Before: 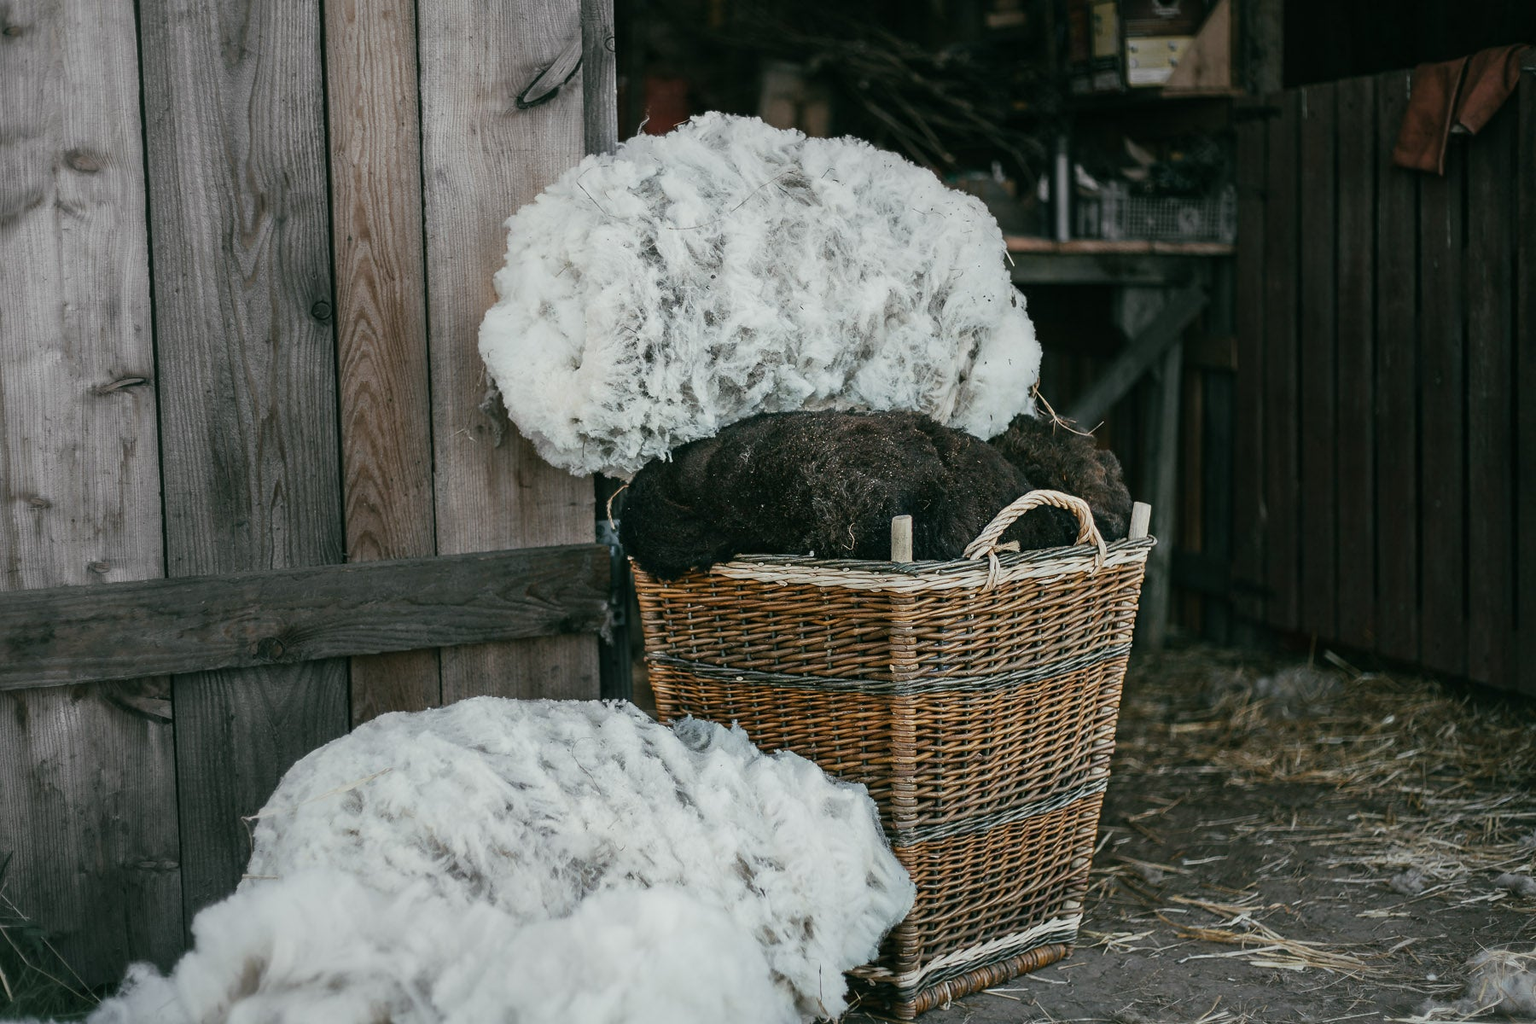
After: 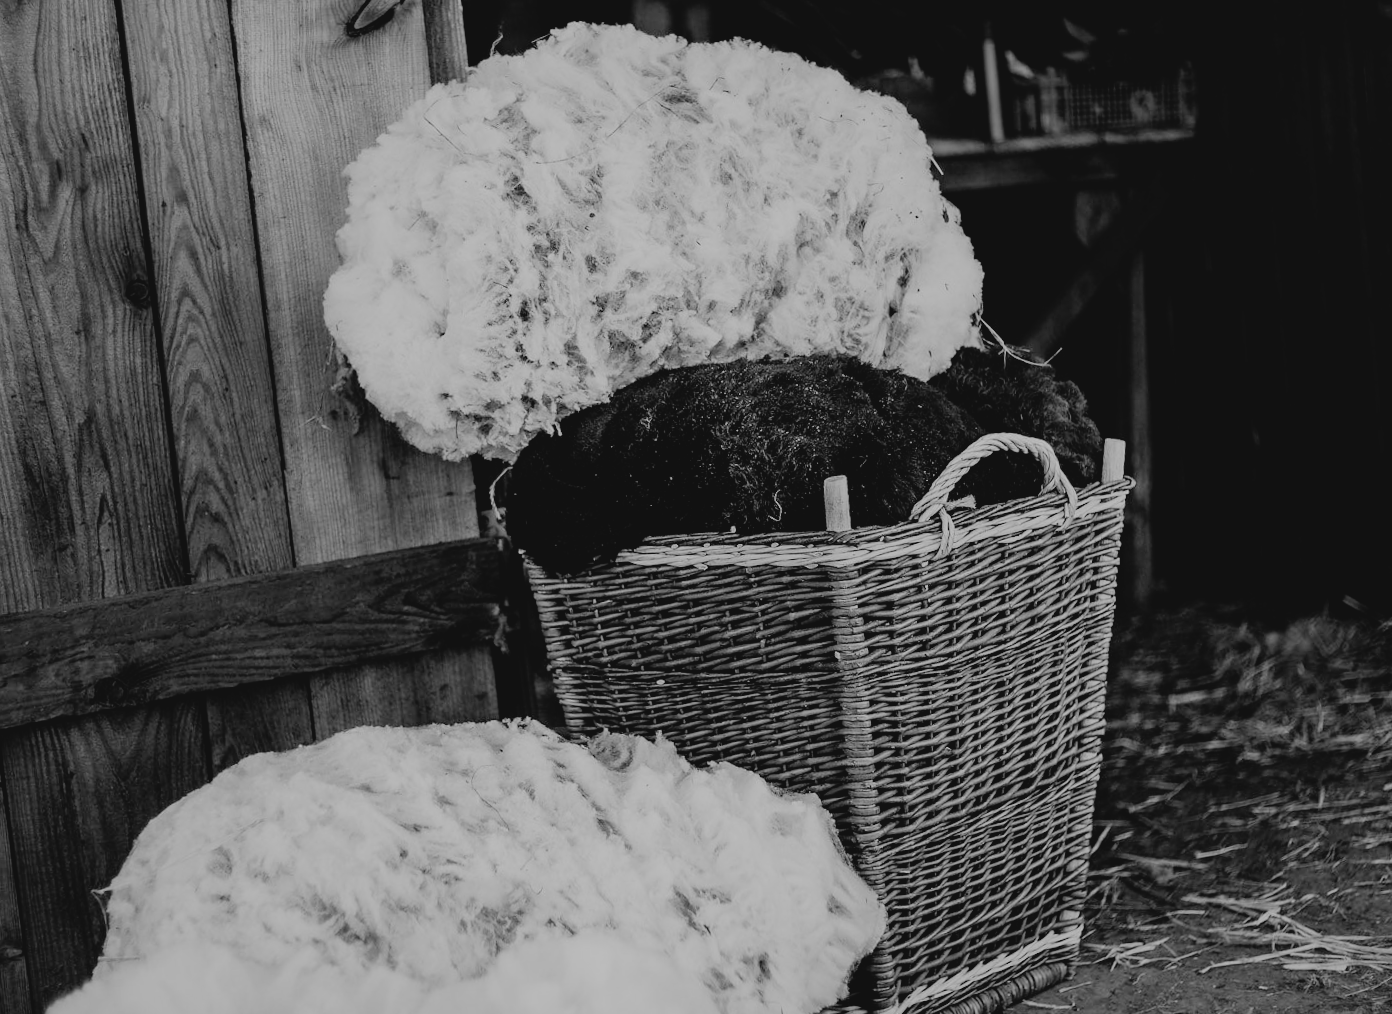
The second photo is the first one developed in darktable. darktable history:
rotate and perspective: rotation -4.57°, crop left 0.054, crop right 0.944, crop top 0.087, crop bottom 0.914
crop: left 9.807%, top 6.259%, right 7.334%, bottom 2.177%
color correction: highlights a* 21.16, highlights b* 19.61
color contrast: green-magenta contrast 0, blue-yellow contrast 0
contrast brightness saturation: contrast -0.1, saturation -0.1
filmic rgb: black relative exposure -4.14 EV, white relative exposure 5.1 EV, hardness 2.11, contrast 1.165
